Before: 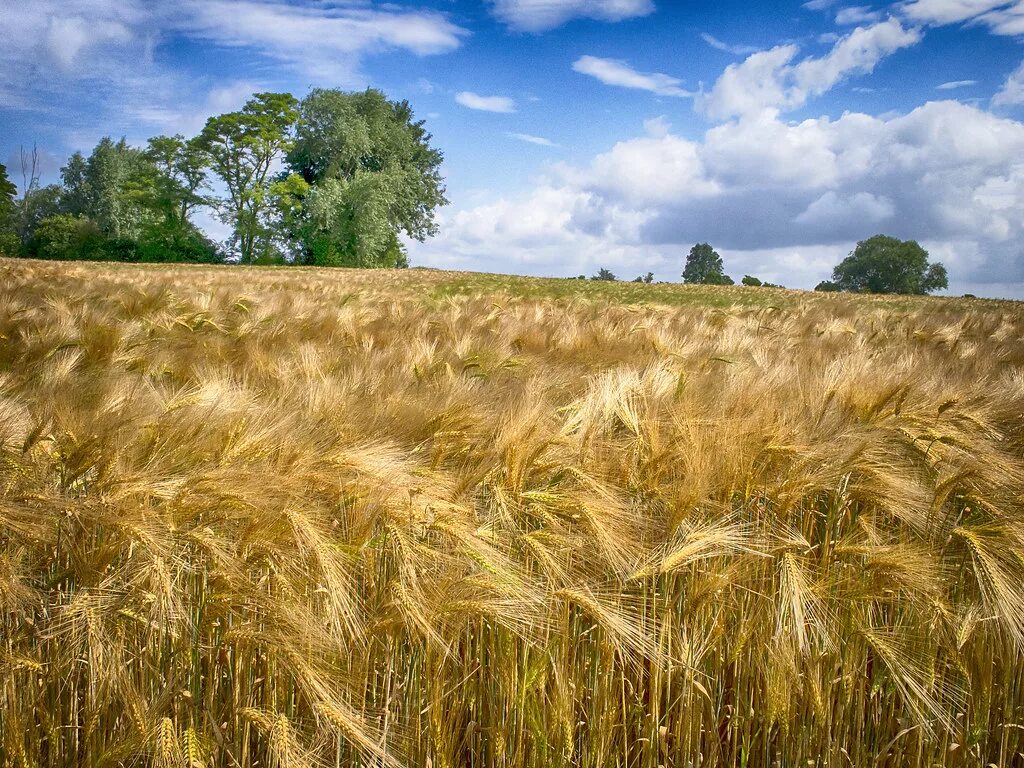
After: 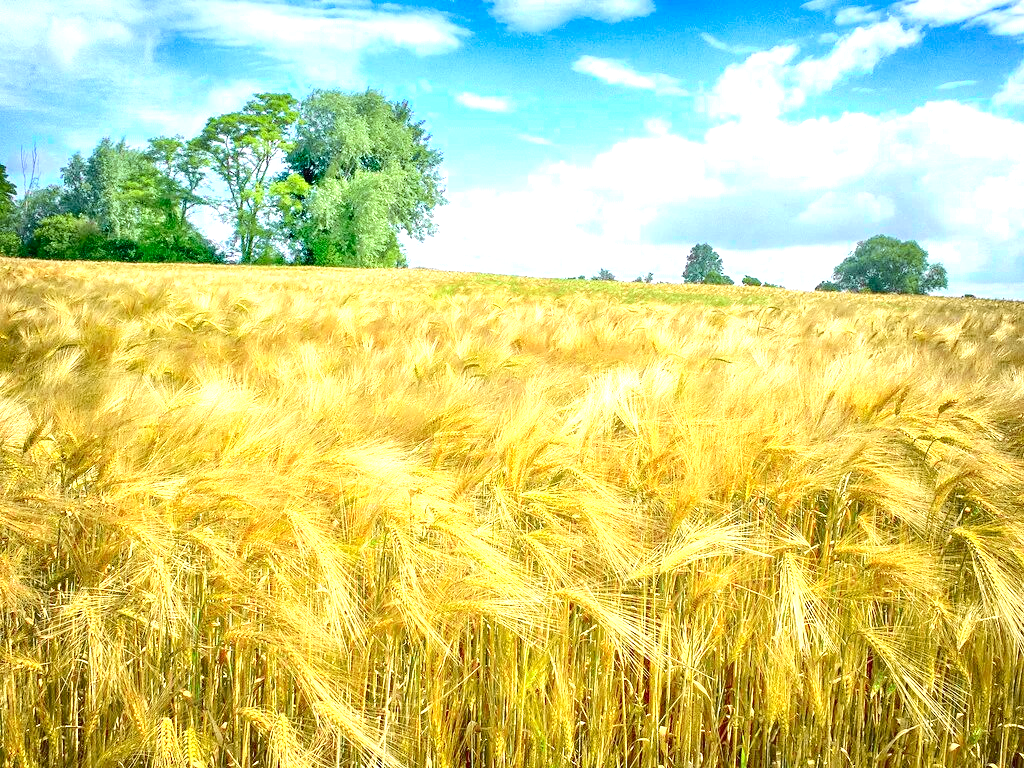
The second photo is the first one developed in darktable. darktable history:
exposure: black level correction 0, exposure 1.45 EV, compensate exposure bias true, compensate highlight preservation false
tone curve: curves: ch0 [(0, 0) (0.071, 0.047) (0.266, 0.26) (0.483, 0.554) (0.753, 0.811) (1, 0.983)]; ch1 [(0, 0) (0.346, 0.307) (0.408, 0.369) (0.463, 0.443) (0.482, 0.493) (0.502, 0.5) (0.517, 0.502) (0.55, 0.548) (0.597, 0.624) (0.651, 0.698) (1, 1)]; ch2 [(0, 0) (0.346, 0.34) (0.434, 0.46) (0.485, 0.494) (0.5, 0.494) (0.517, 0.506) (0.535, 0.529) (0.583, 0.611) (0.625, 0.666) (1, 1)], color space Lab, independent channels, preserve colors none
color calibration: illuminant Planckian (black body), adaptation linear Bradford (ICC v4), x 0.361, y 0.366, temperature 4511.61 K, saturation algorithm version 1 (2020)
